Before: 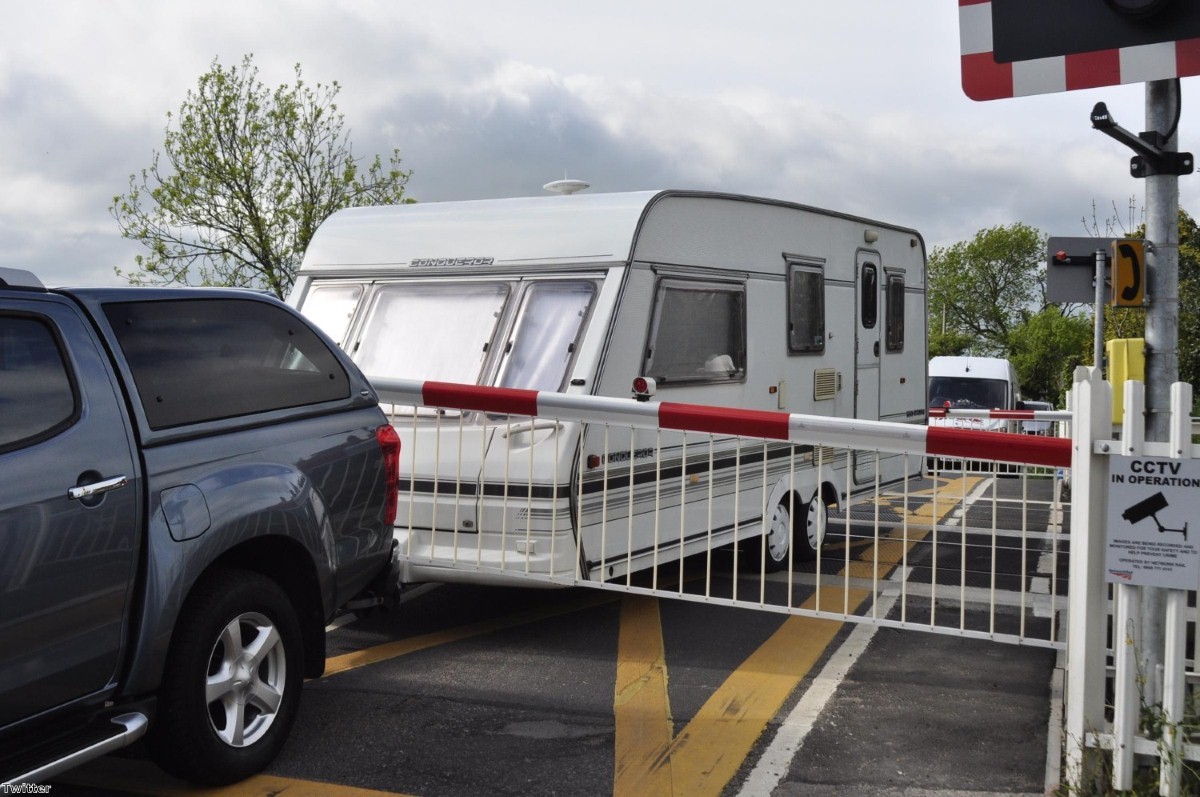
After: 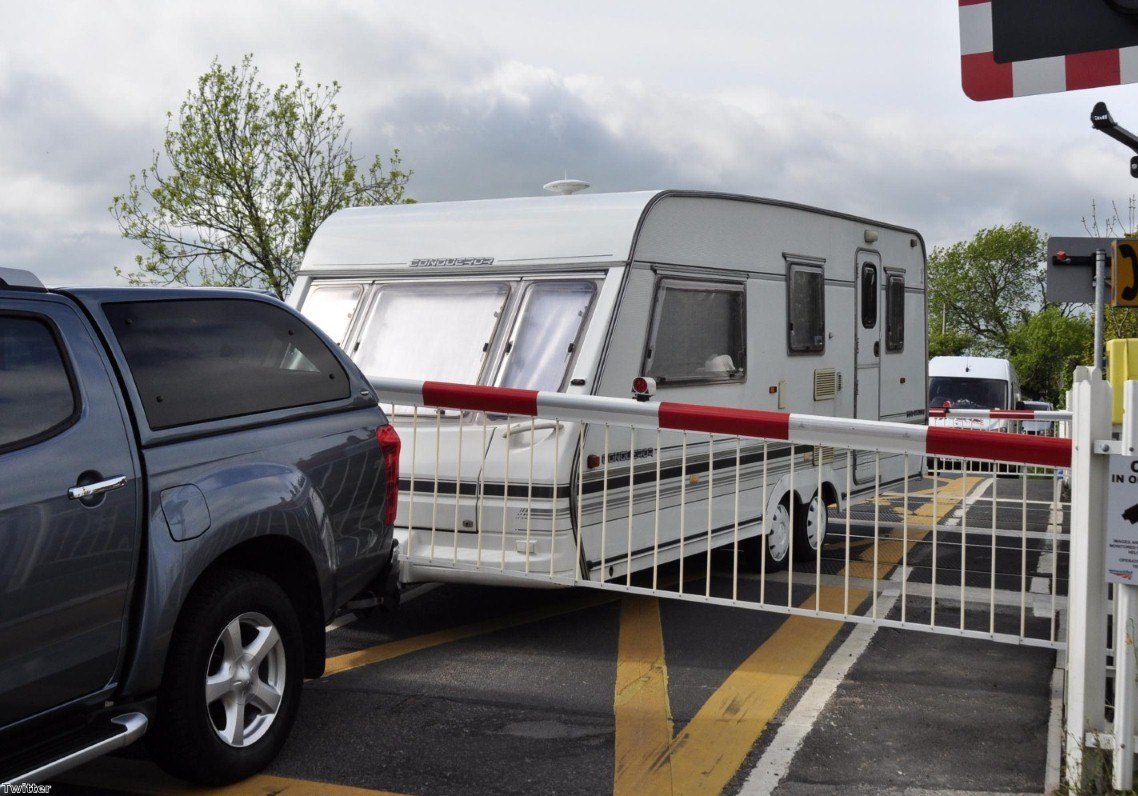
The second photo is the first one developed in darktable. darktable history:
white balance: emerald 1
exposure: black level correction 0.002, compensate highlight preservation false
crop and rotate: right 5.167%
